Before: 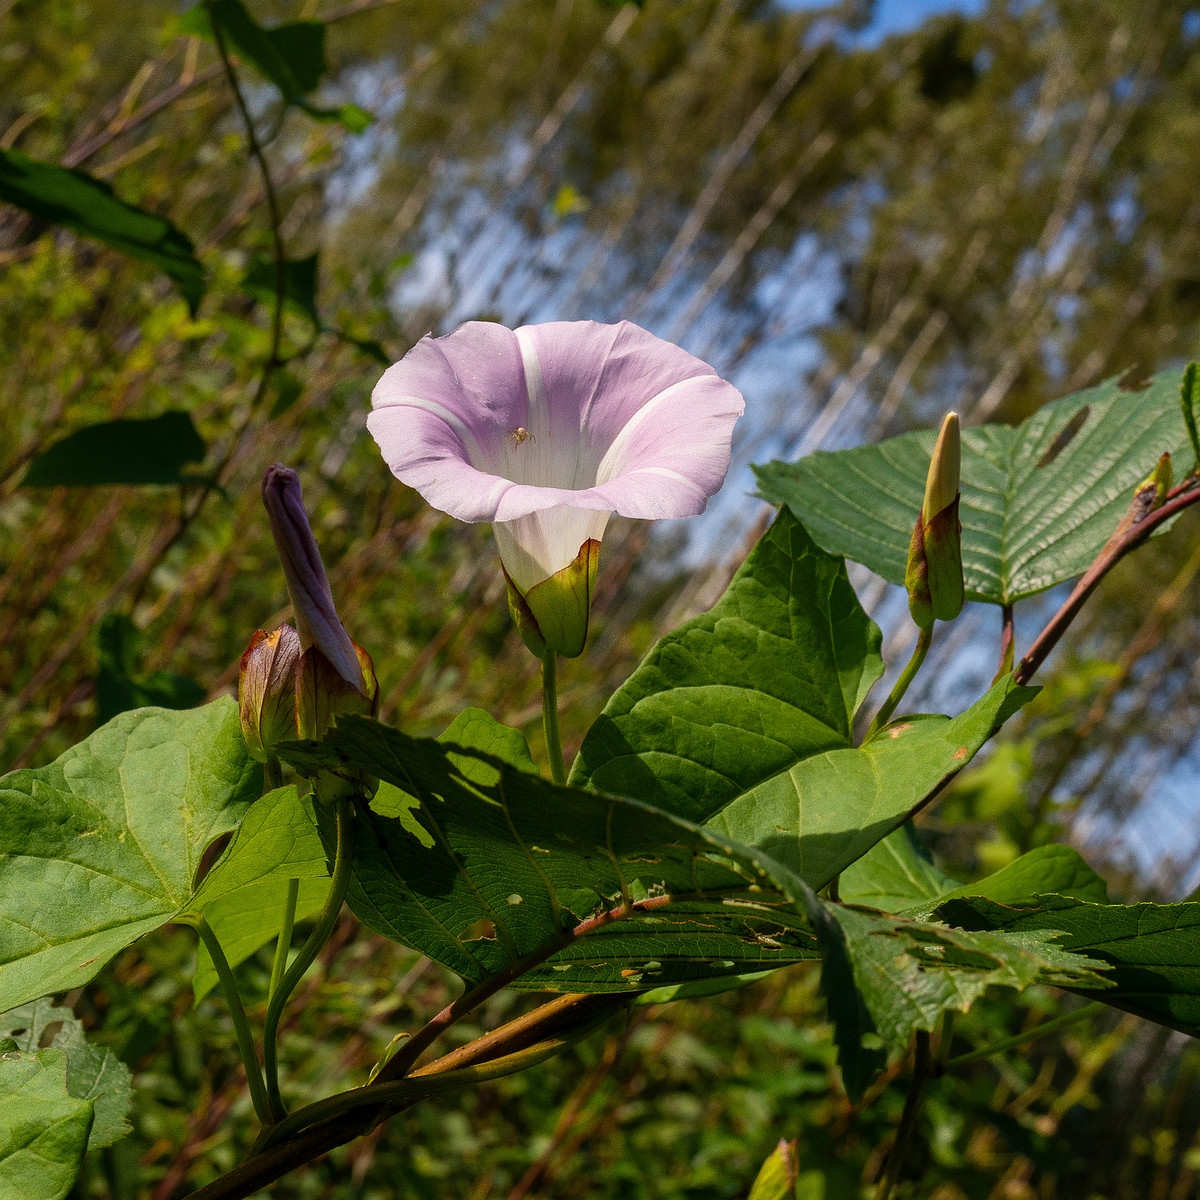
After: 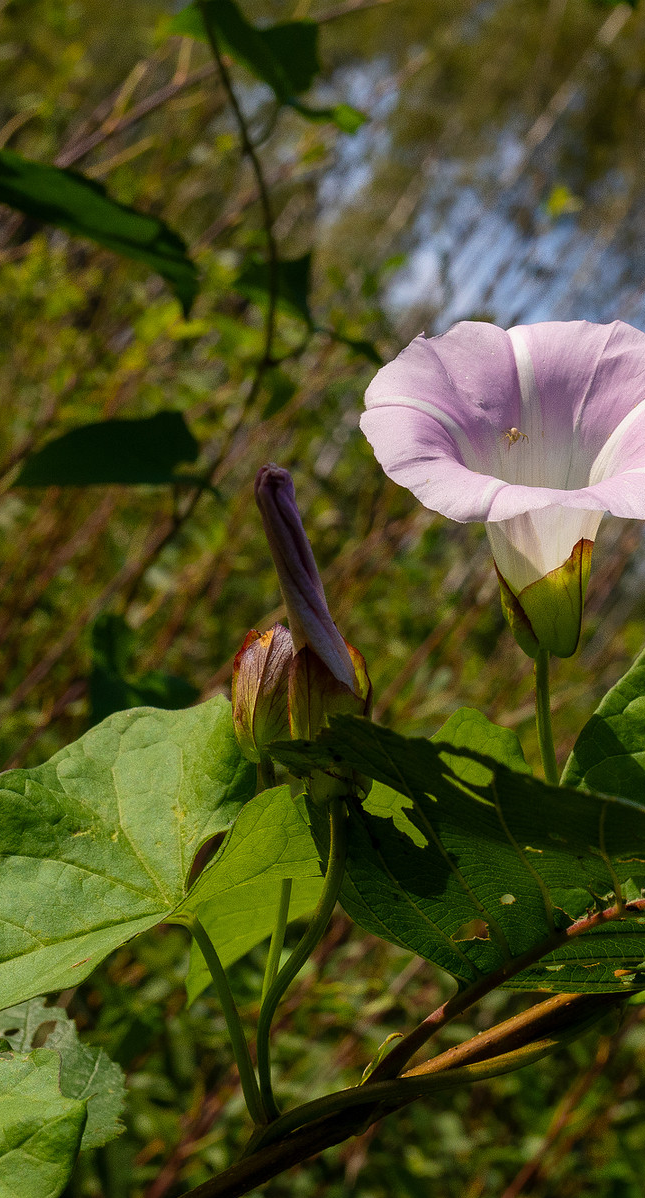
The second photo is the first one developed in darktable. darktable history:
crop: left 0.587%, right 45.588%, bottom 0.086%
exposure: exposure -0.041 EV, compensate highlight preservation false
